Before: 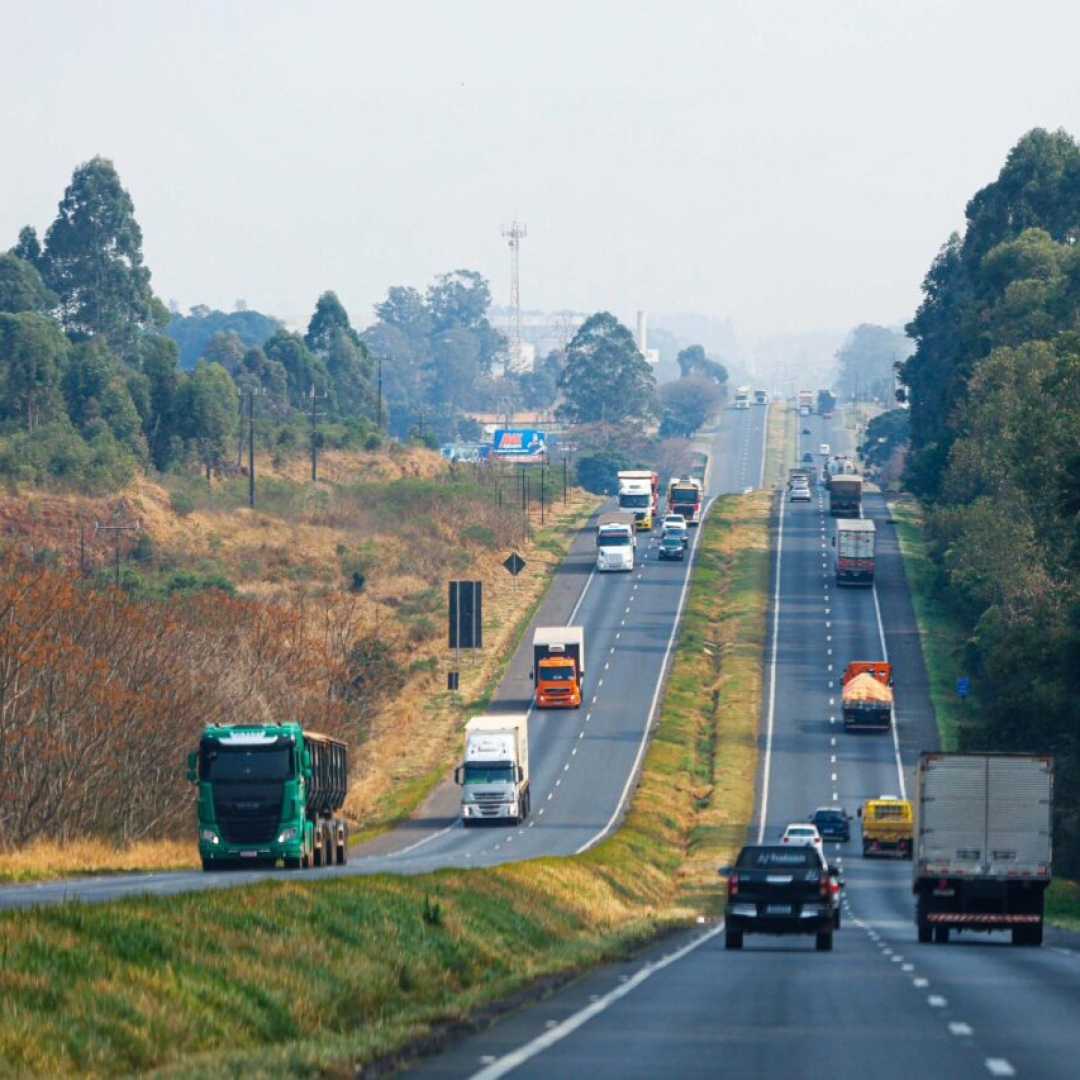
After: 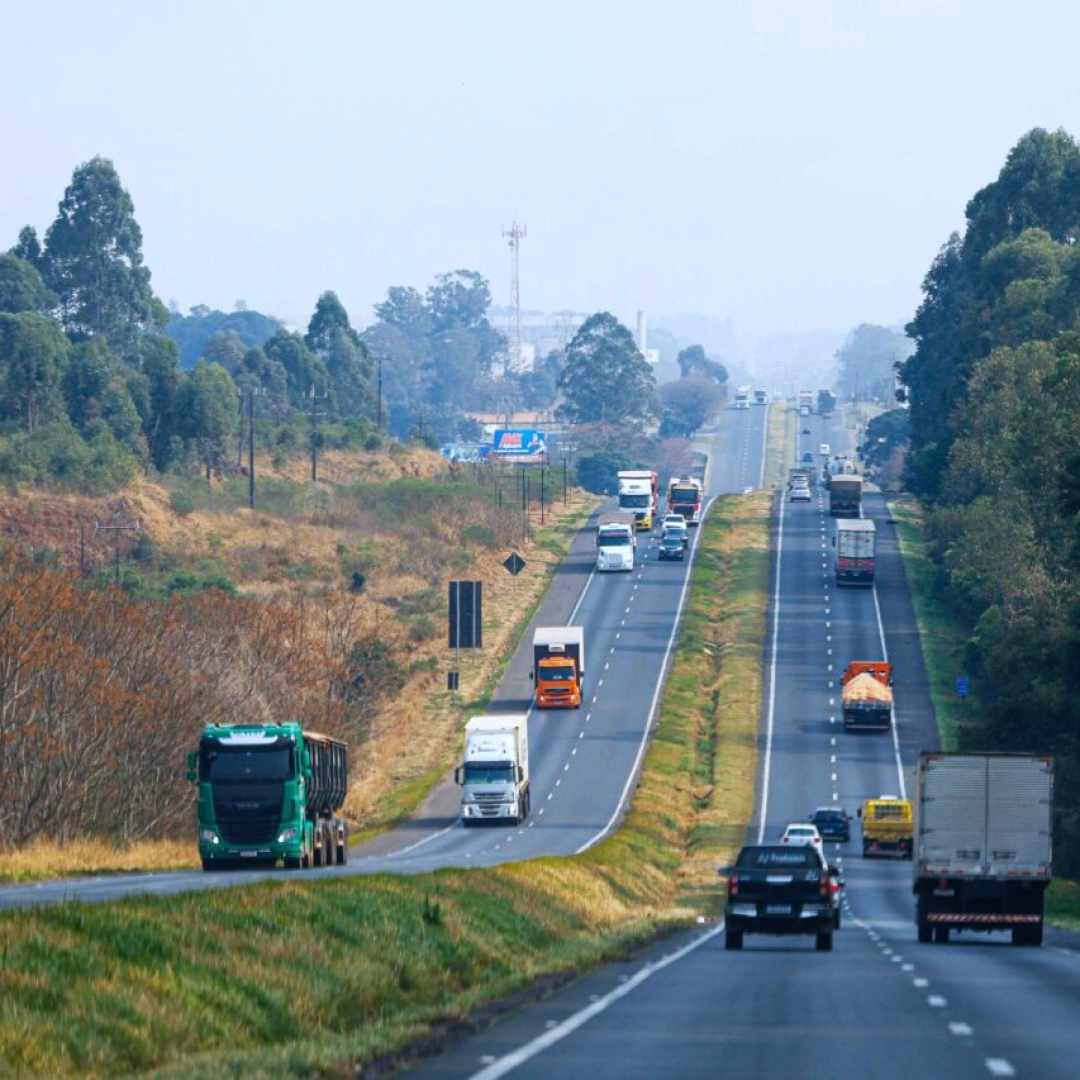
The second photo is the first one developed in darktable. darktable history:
white balance: red 0.954, blue 1.079
